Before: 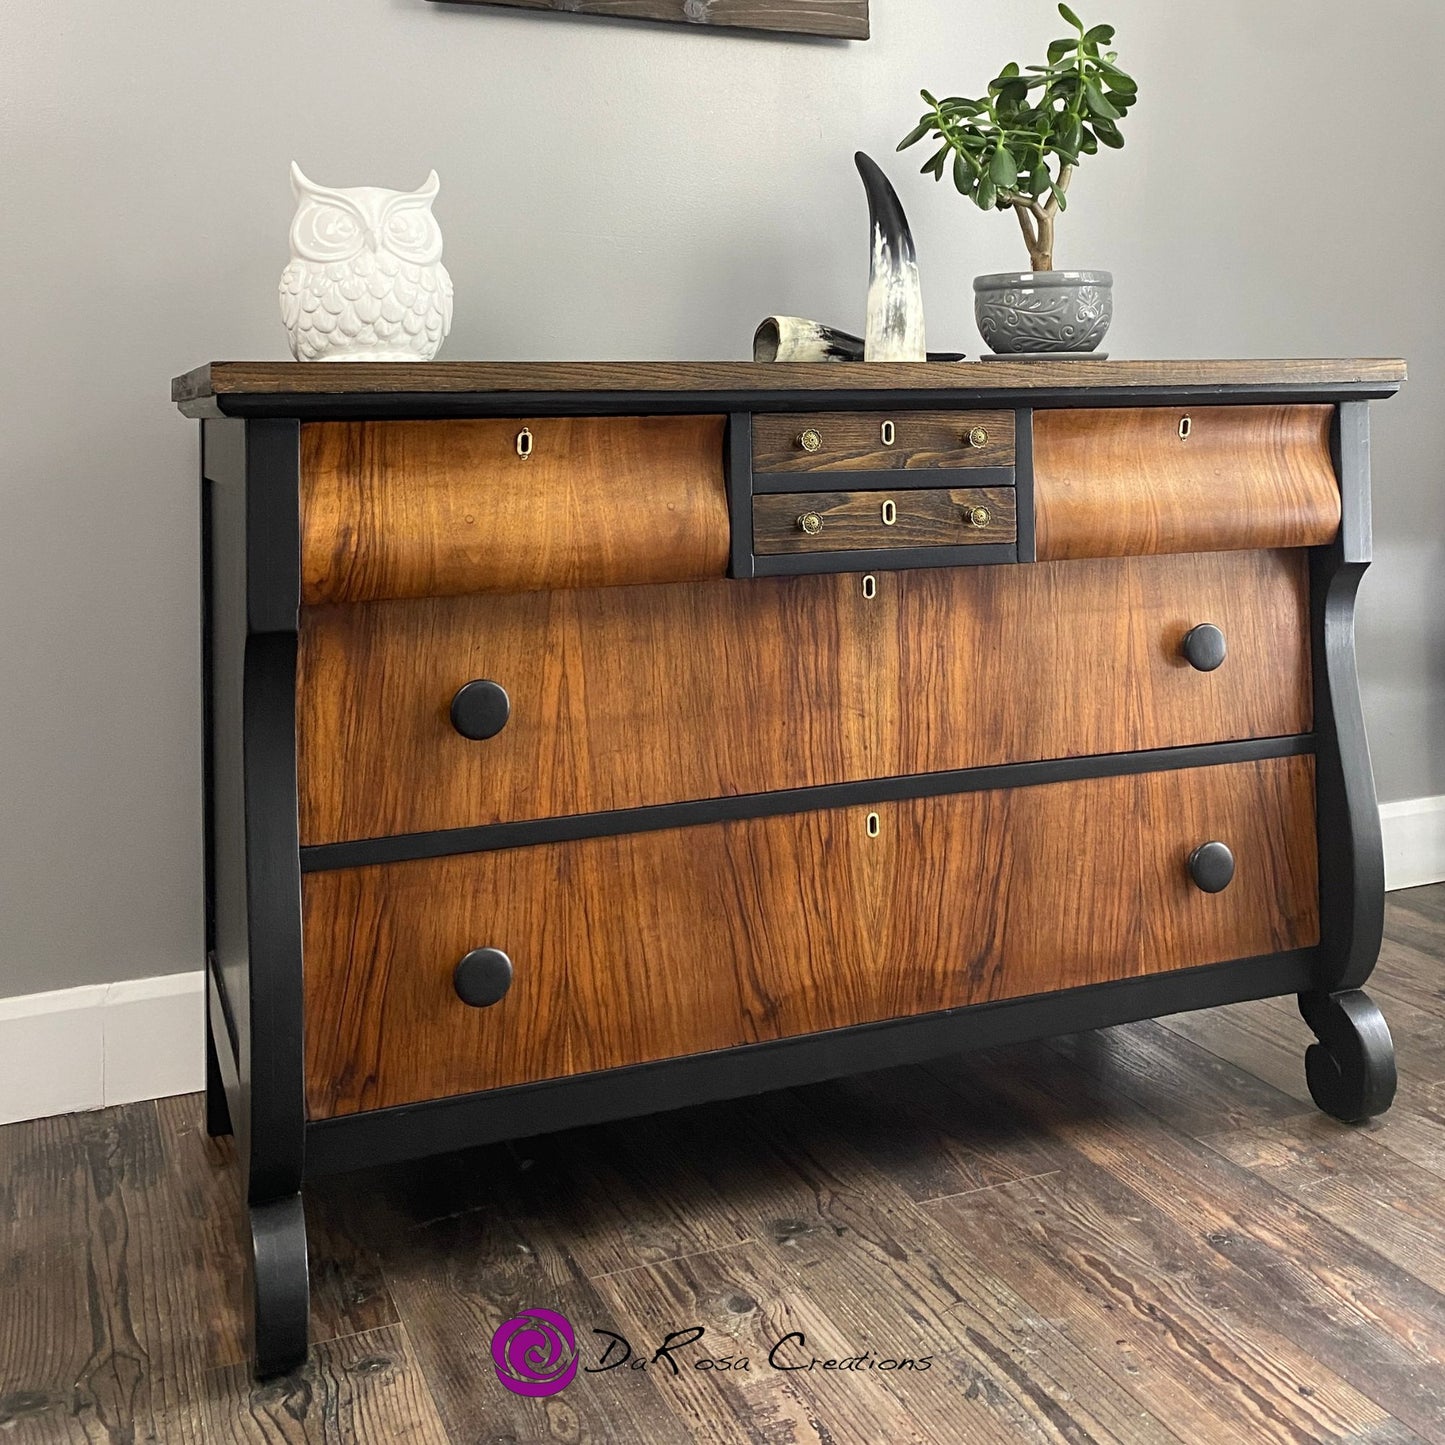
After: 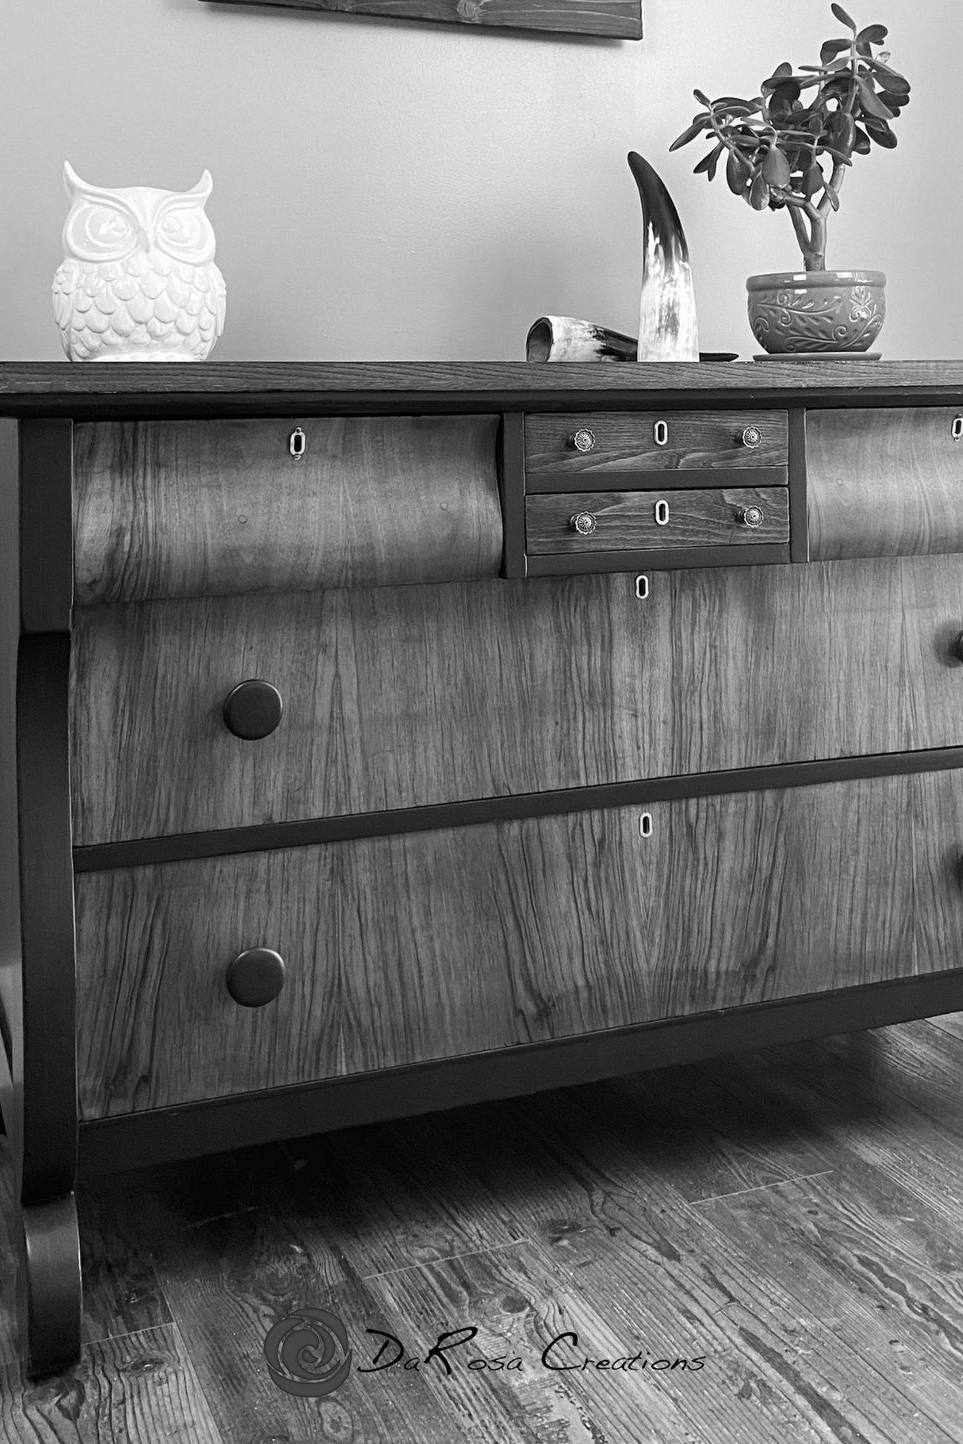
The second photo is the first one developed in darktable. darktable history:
crop and rotate: left 15.754%, right 17.579%
monochrome: size 1
color balance rgb: perceptual saturation grading › global saturation 30%, global vibrance 20%
contrast brightness saturation: saturation -0.05
